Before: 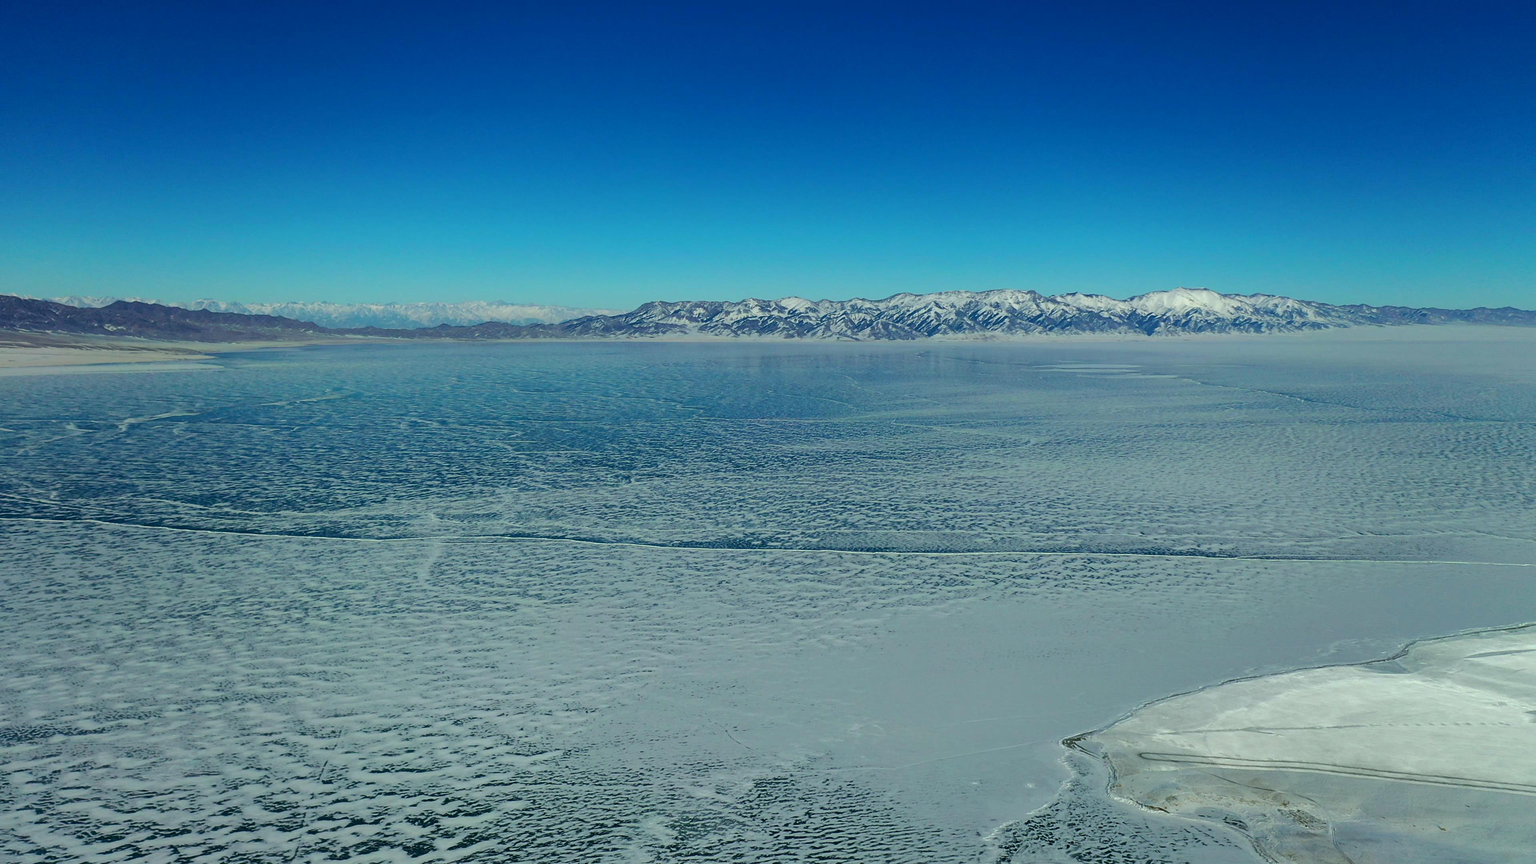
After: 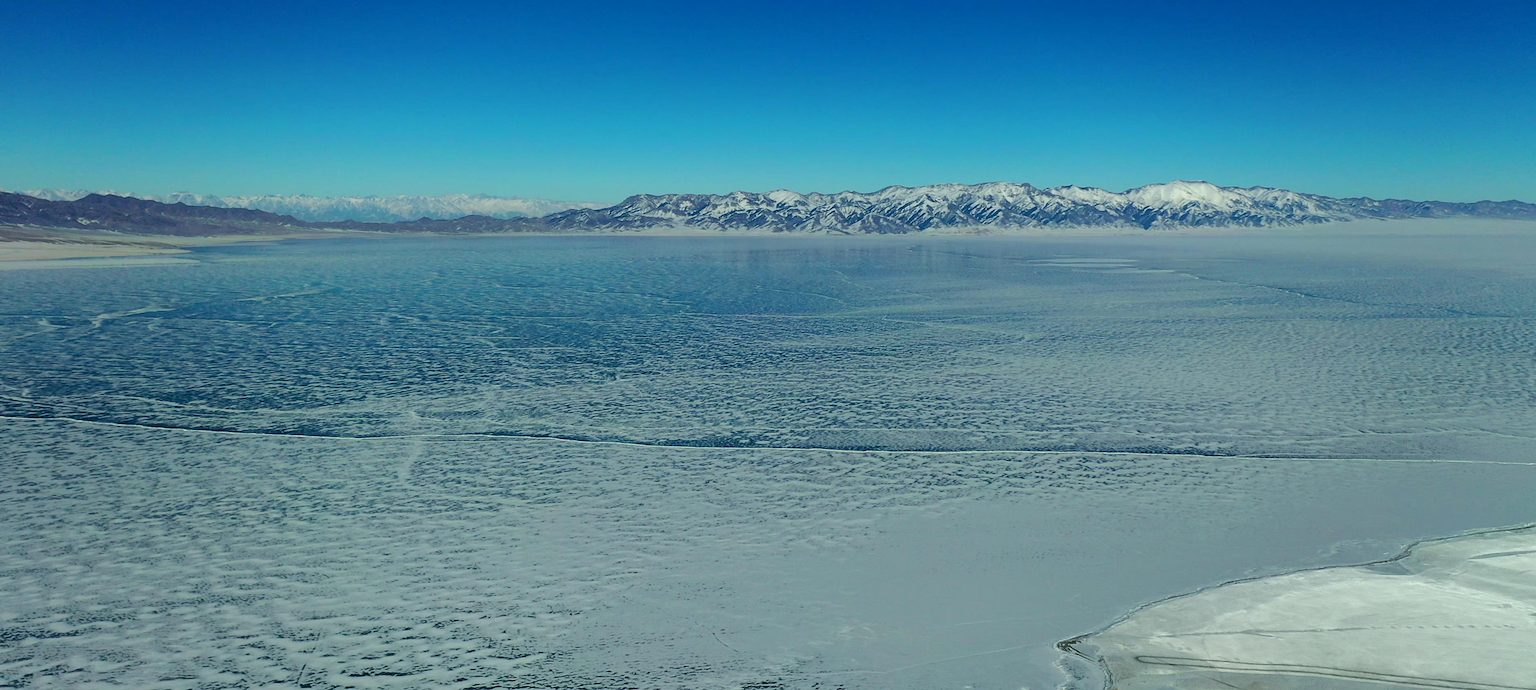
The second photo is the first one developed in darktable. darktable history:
crop and rotate: left 1.896%, top 12.949%, right 0.297%, bottom 8.943%
